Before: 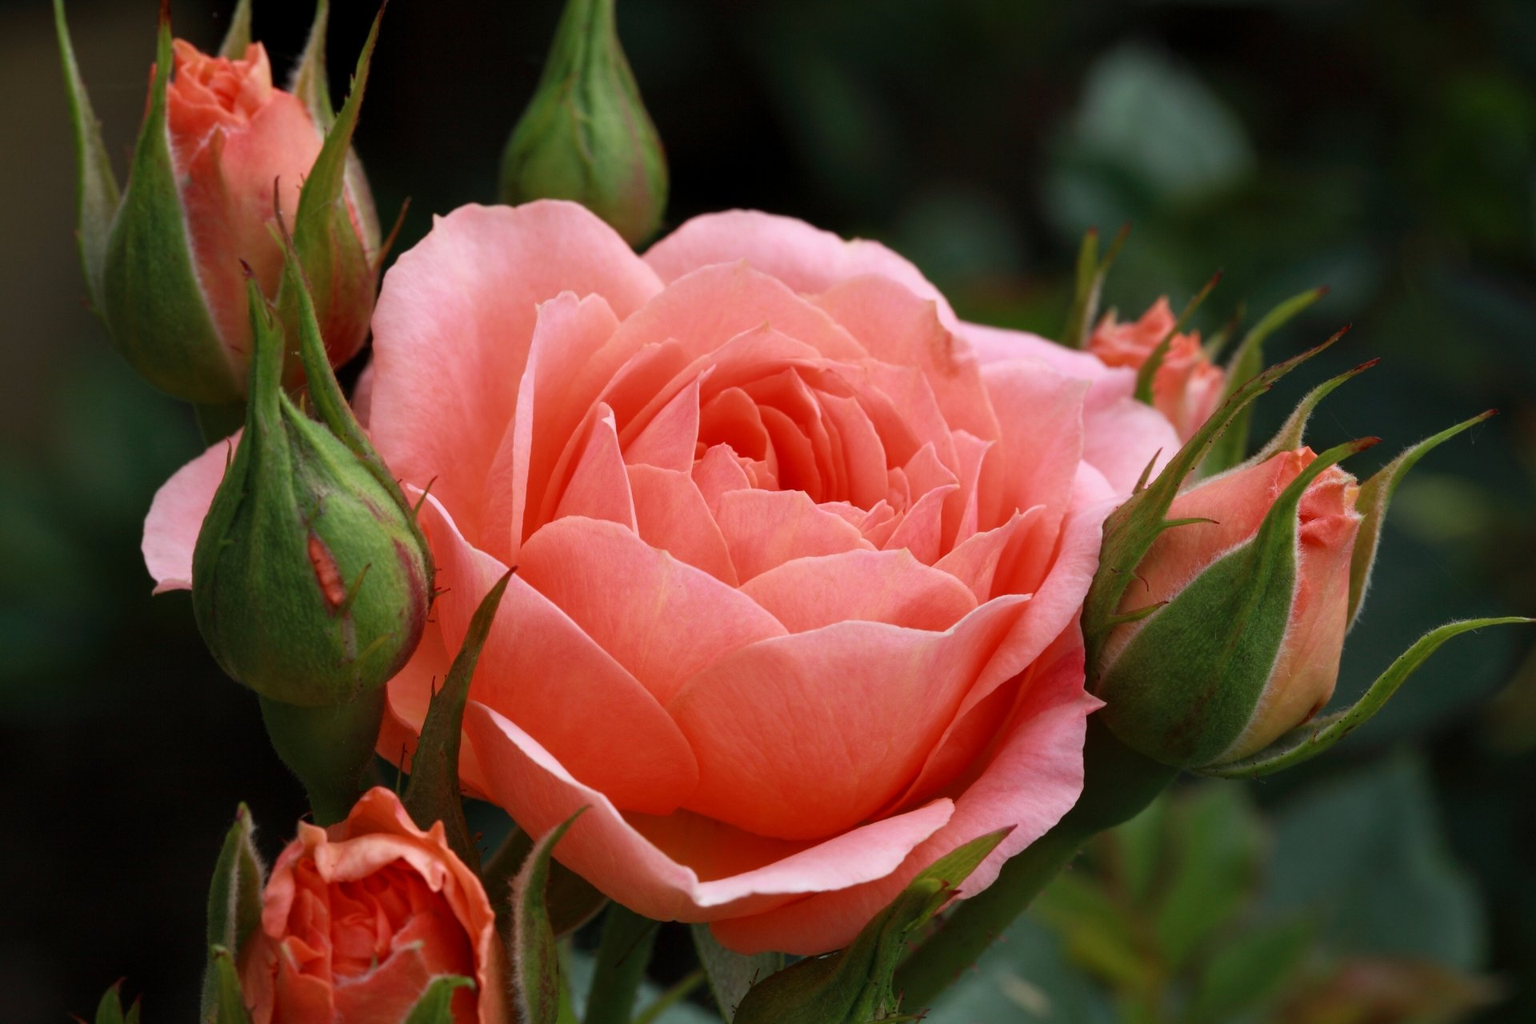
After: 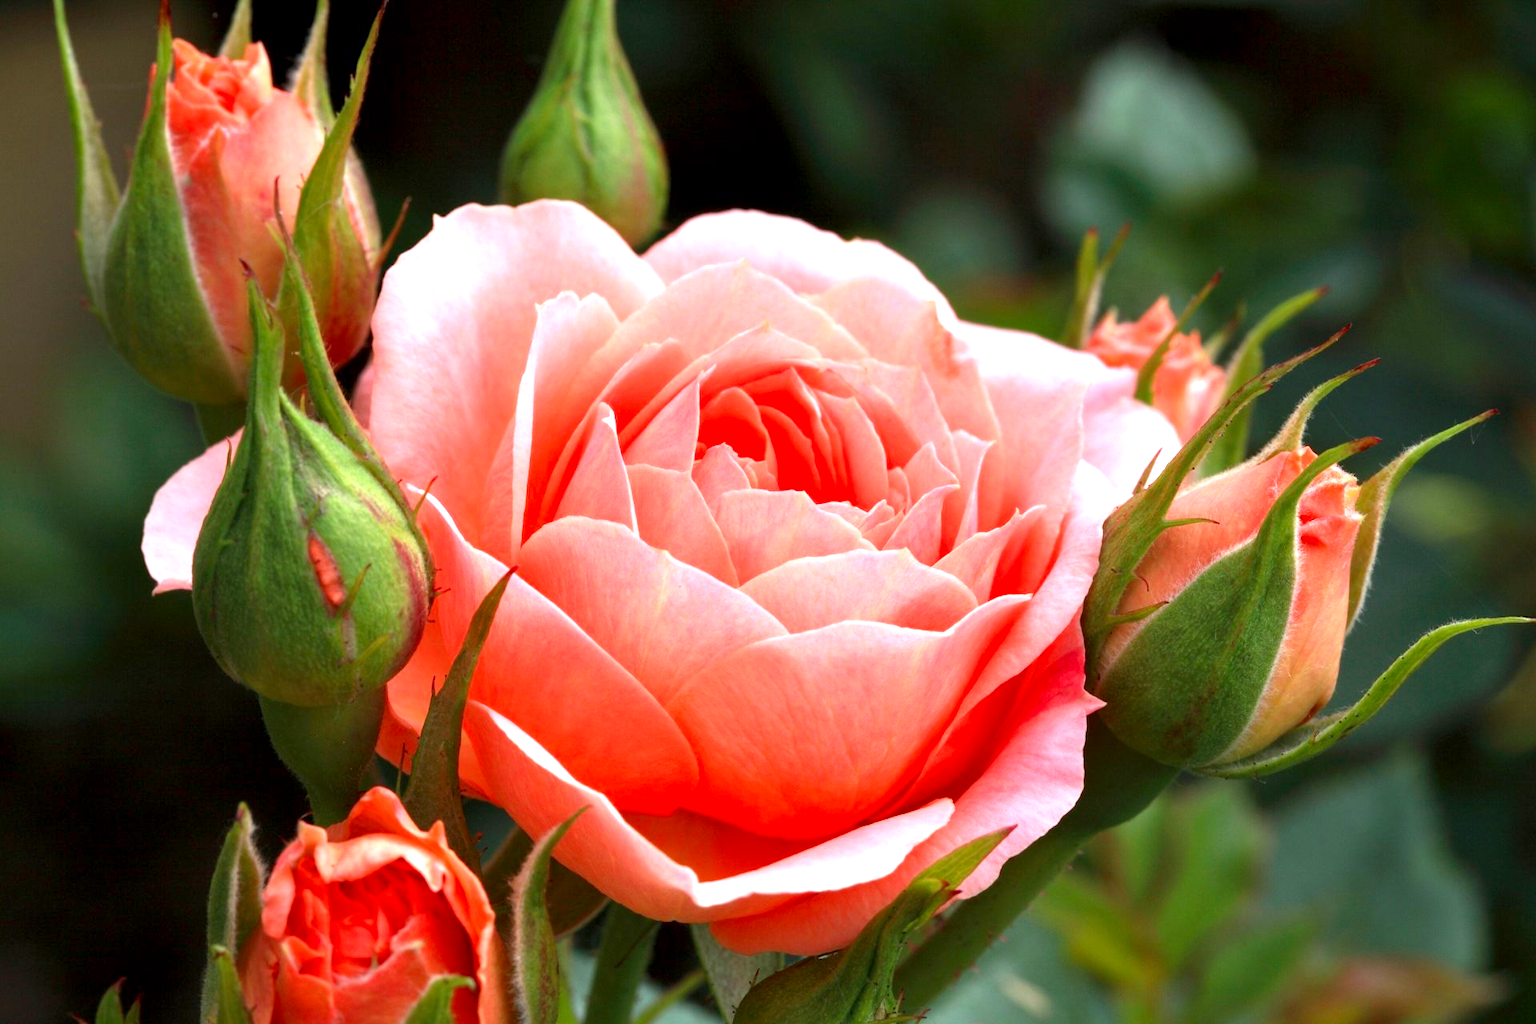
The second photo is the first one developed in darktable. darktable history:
exposure: black level correction 0.001, exposure 1.325 EV, compensate highlight preservation false
contrast brightness saturation: saturation 0.096
